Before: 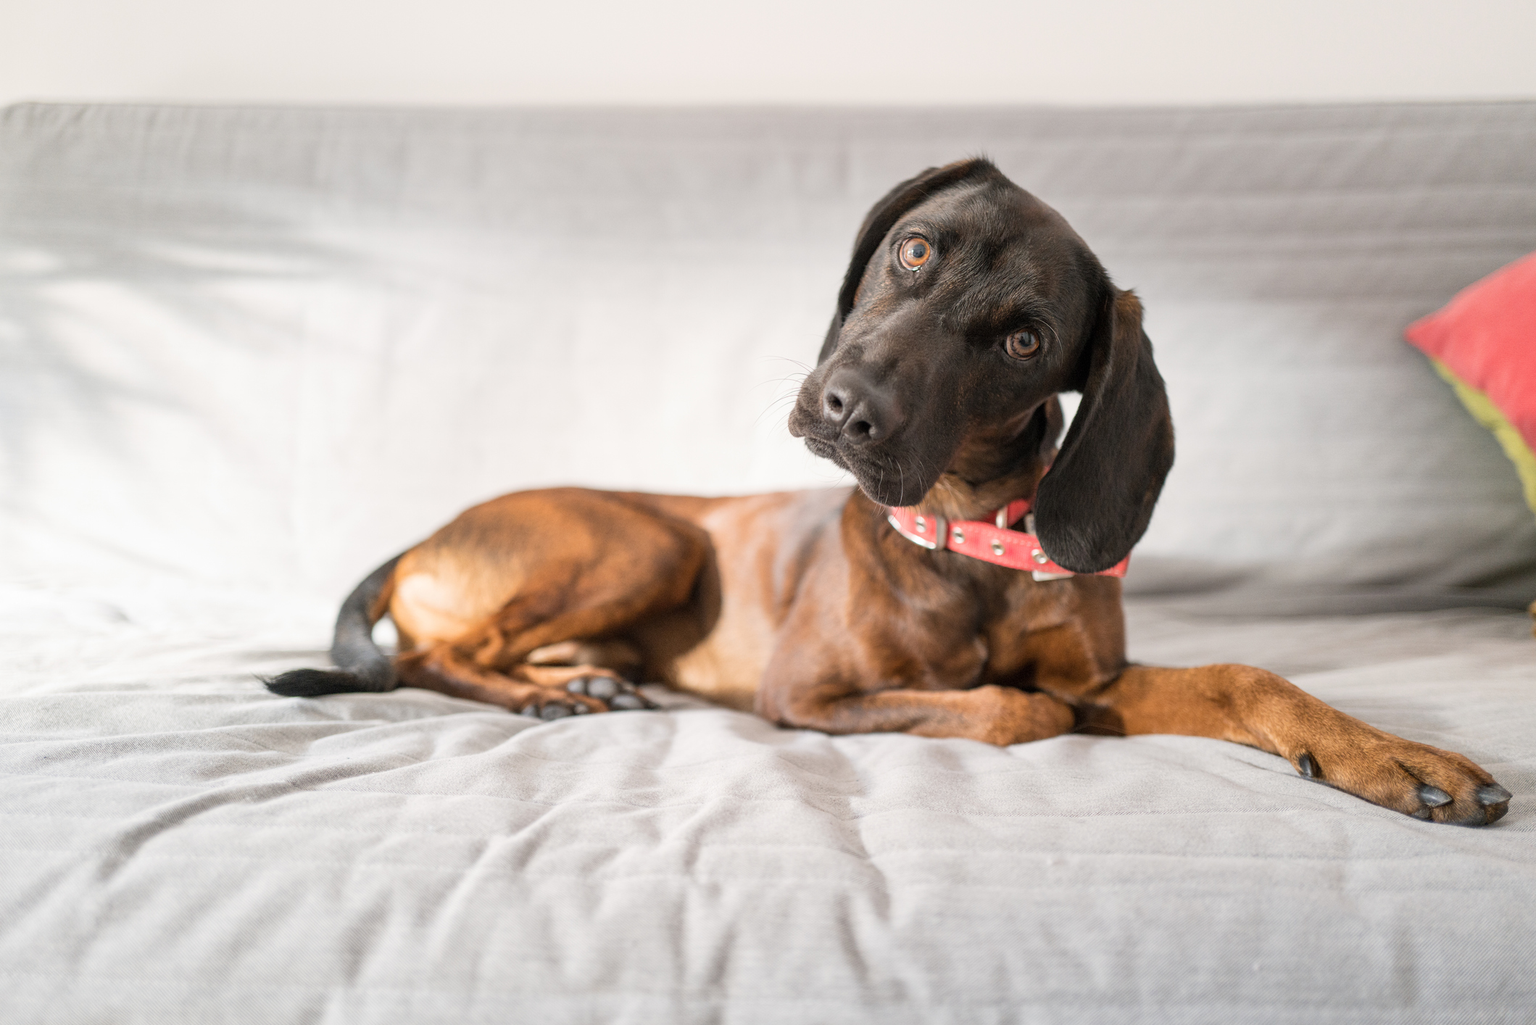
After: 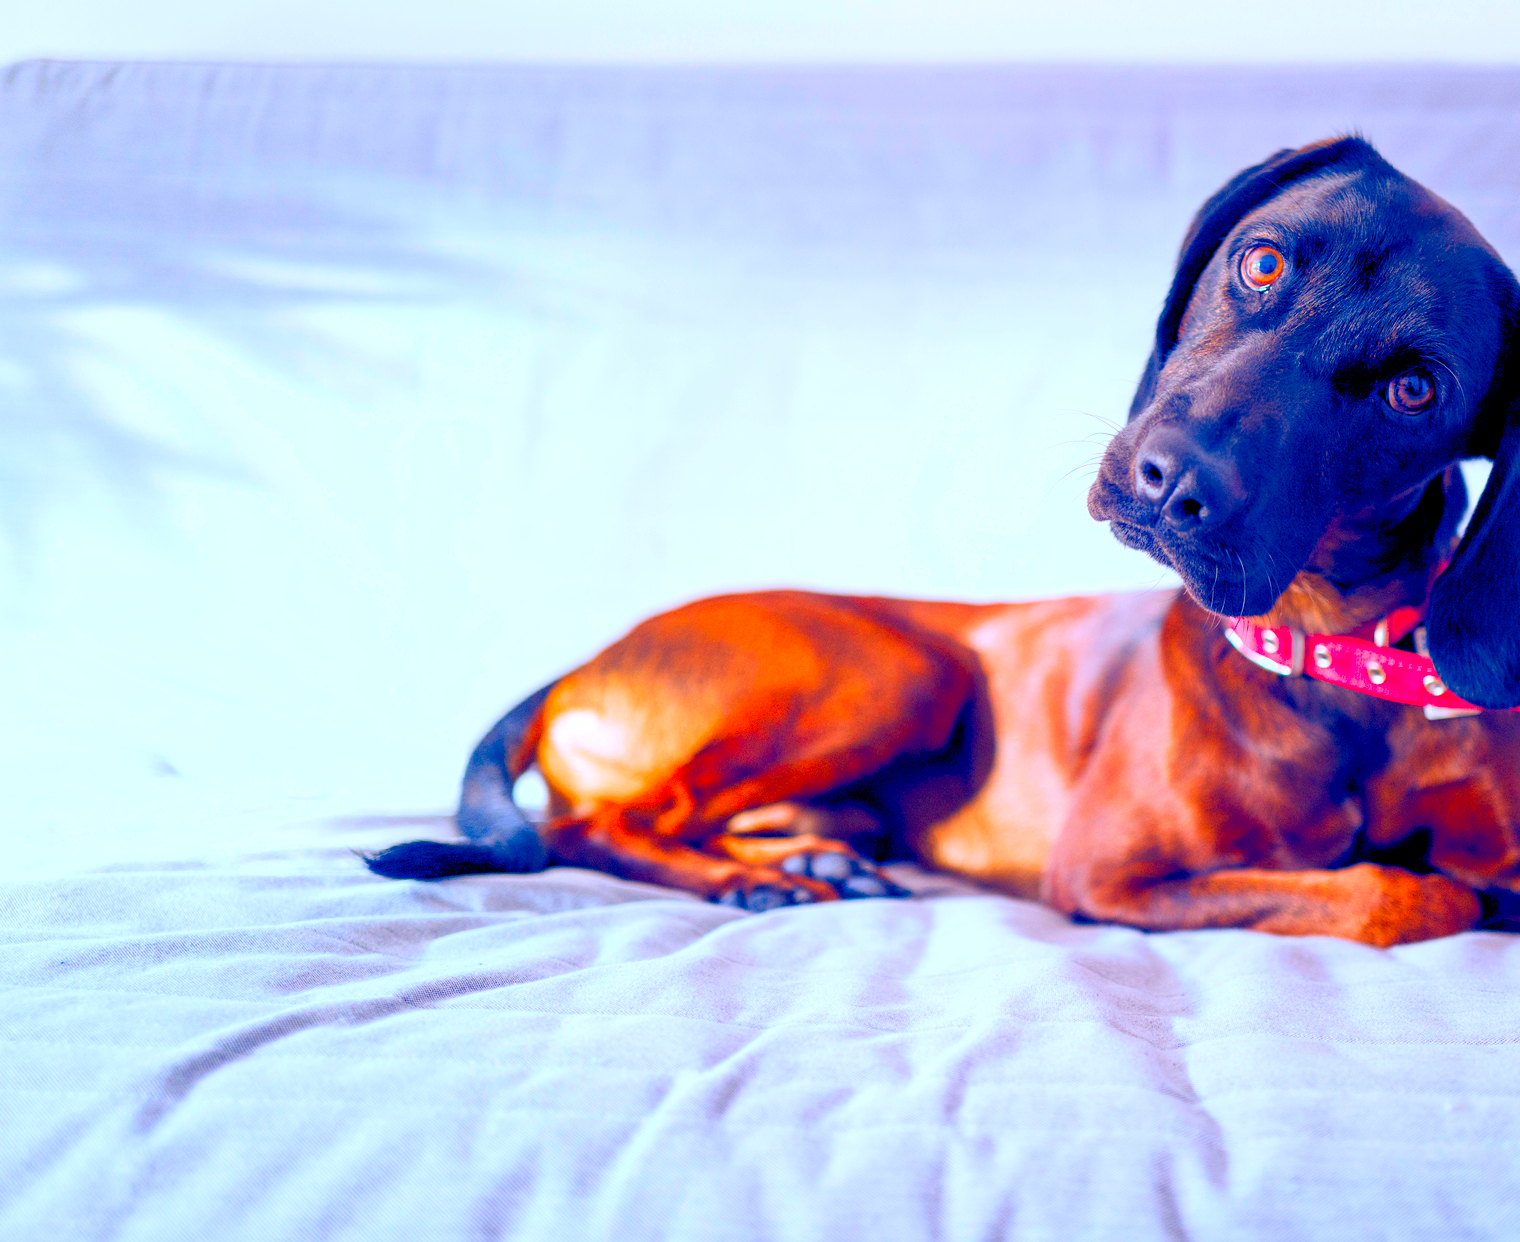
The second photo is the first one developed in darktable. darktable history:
white balance: red 0.967, blue 1.049
color balance rgb: shadows lift › luminance -41.13%, shadows lift › chroma 14.13%, shadows lift › hue 260°, power › luminance -3.76%, power › chroma 0.56%, power › hue 40.37°, highlights gain › luminance 16.81%, highlights gain › chroma 2.94%, highlights gain › hue 260°, global offset › luminance -0.29%, global offset › chroma 0.31%, global offset › hue 260°, perceptual saturation grading › global saturation 20%, perceptual saturation grading › highlights -13.92%, perceptual saturation grading › shadows 50%
color correction: highlights a* 1.59, highlights b* -1.7, saturation 2.48
crop: top 5.803%, right 27.864%, bottom 5.804%
